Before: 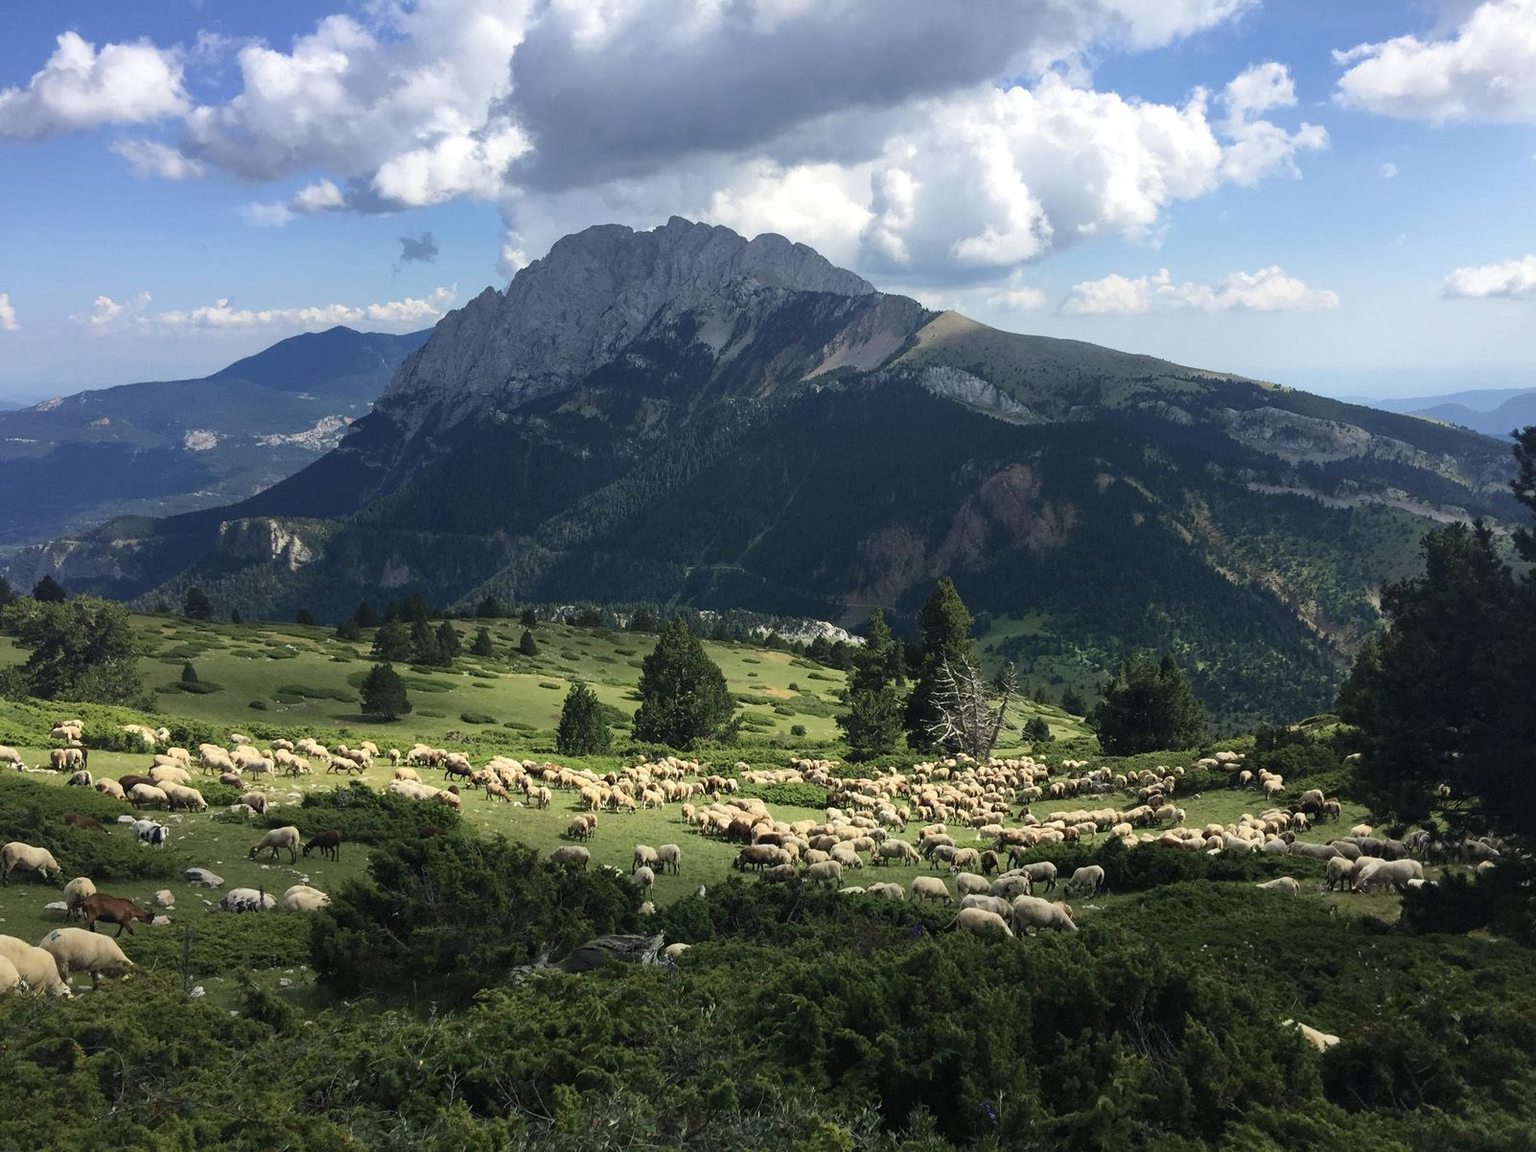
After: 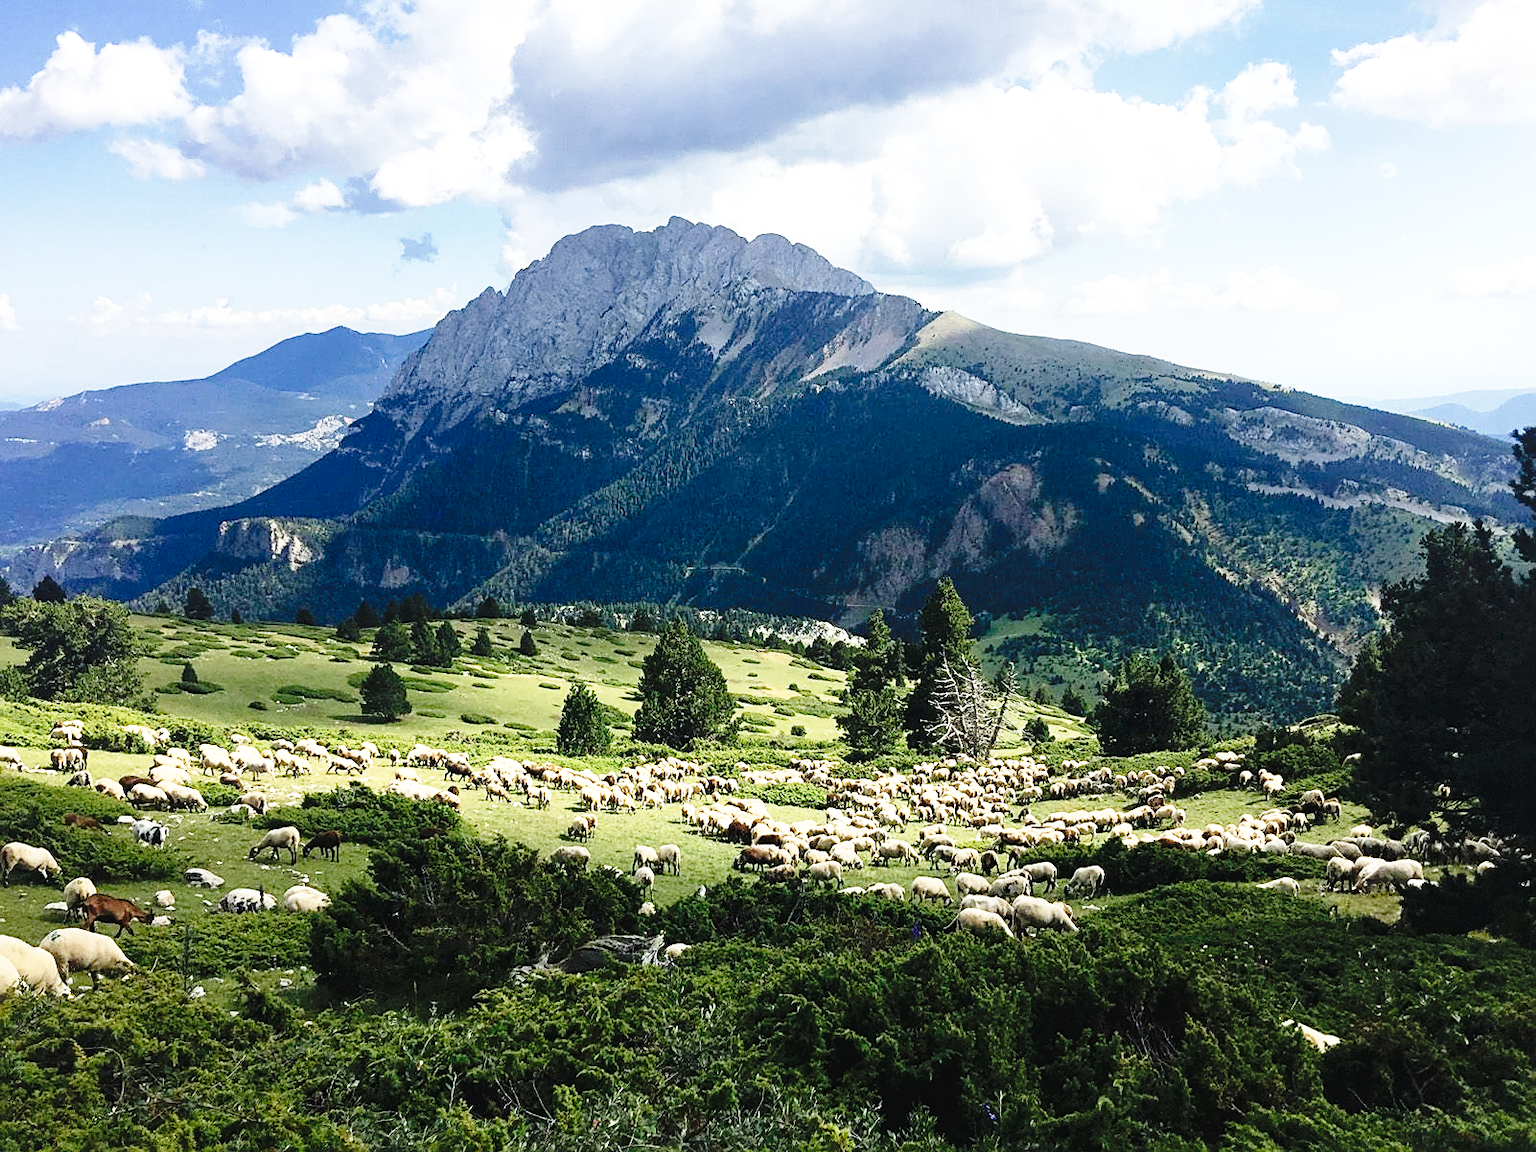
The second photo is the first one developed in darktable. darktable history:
base curve: curves: ch0 [(0, 0) (0.026, 0.03) (0.109, 0.232) (0.351, 0.748) (0.669, 0.968) (1, 1)], preserve colors none
local contrast: mode bilateral grid, contrast 15, coarseness 36, detail 106%, midtone range 0.2
sharpen: on, module defaults
shadows and highlights: radius 128.16, shadows 21.27, highlights -21.2, shadows color adjustment 97.68%, low approximation 0.01
tone curve: curves: ch0 [(0, 0) (0.003, 0.031) (0.011, 0.031) (0.025, 0.03) (0.044, 0.035) (0.069, 0.054) (0.1, 0.081) (0.136, 0.11) (0.177, 0.147) (0.224, 0.209) (0.277, 0.283) (0.335, 0.369) (0.399, 0.44) (0.468, 0.517) (0.543, 0.601) (0.623, 0.684) (0.709, 0.766) (0.801, 0.846) (0.898, 0.927) (1, 1)], preserve colors none
